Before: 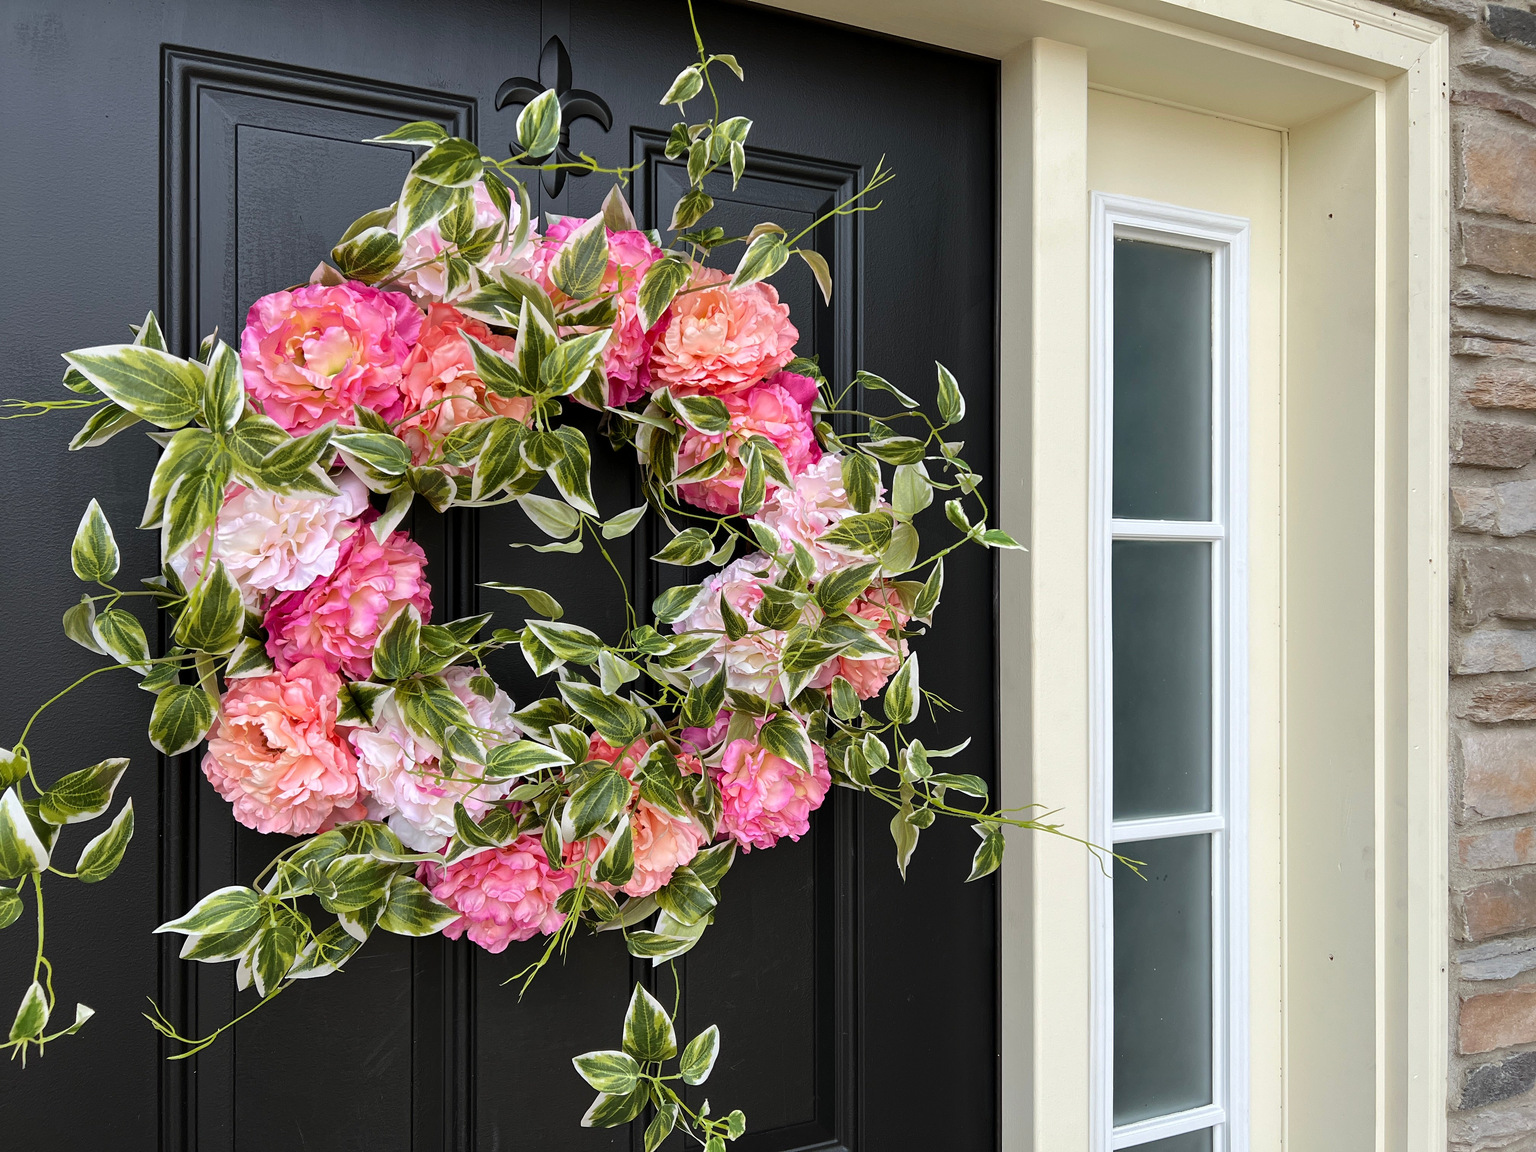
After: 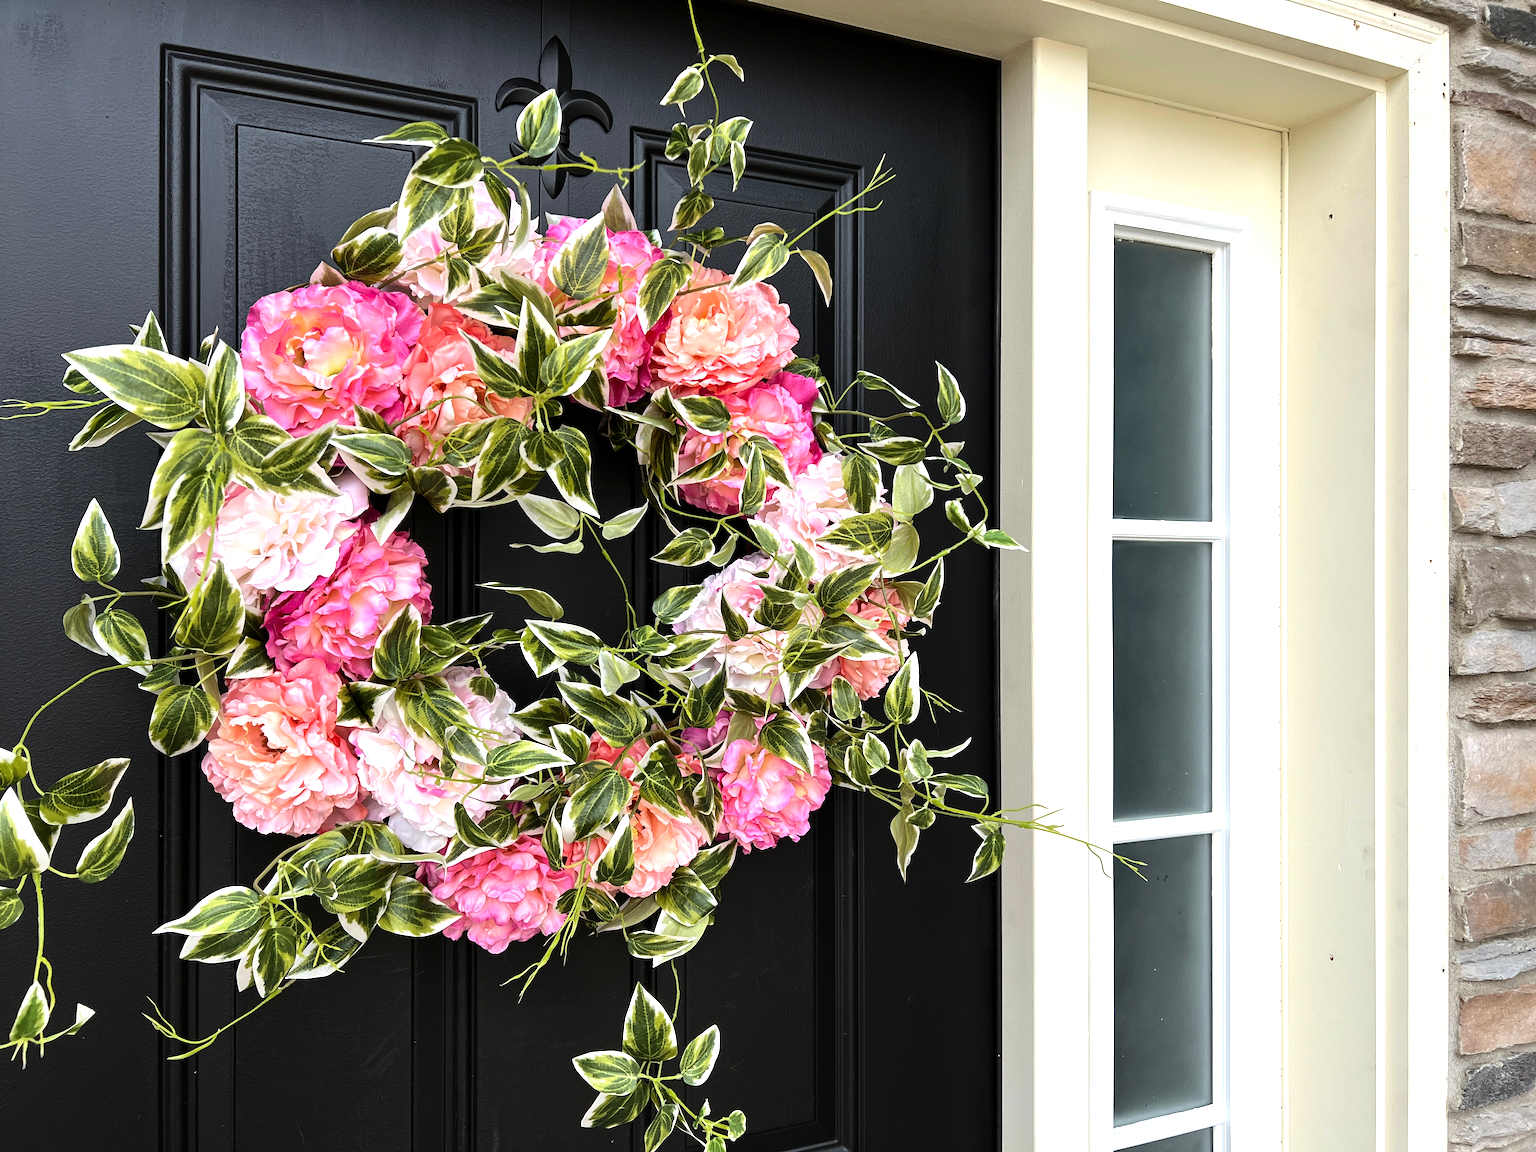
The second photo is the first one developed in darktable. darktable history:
tone equalizer: -8 EV -0.757 EV, -7 EV -0.721 EV, -6 EV -0.57 EV, -5 EV -0.387 EV, -3 EV 0.386 EV, -2 EV 0.6 EV, -1 EV 0.696 EV, +0 EV 0.762 EV, edges refinement/feathering 500, mask exposure compensation -1.57 EV, preserve details no
